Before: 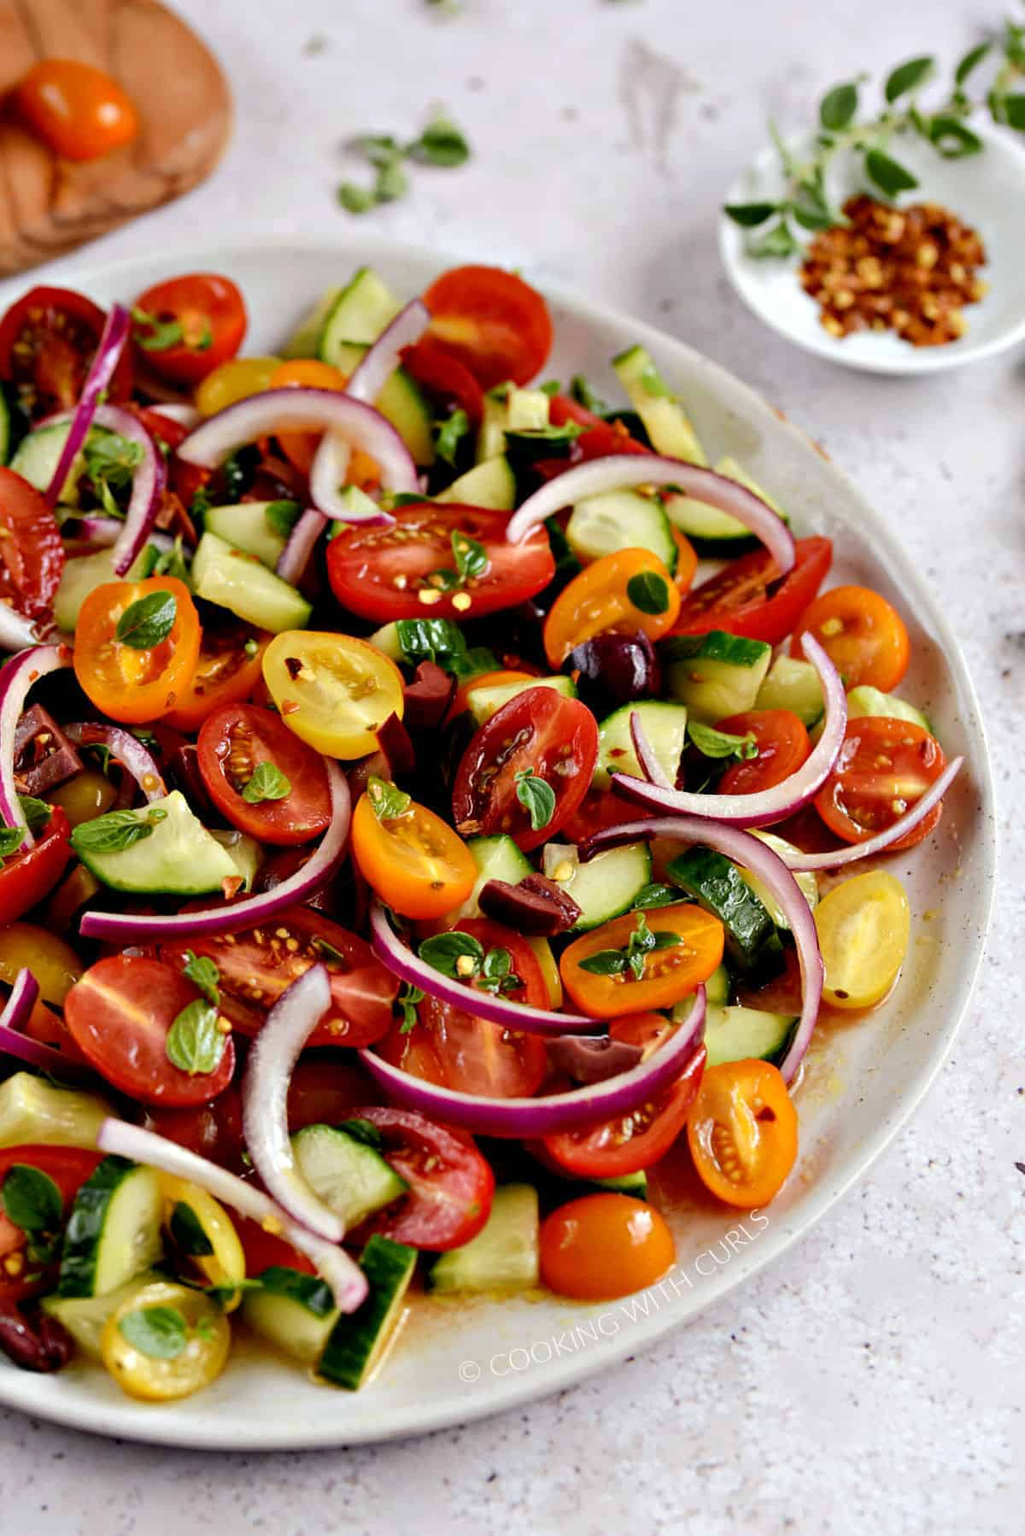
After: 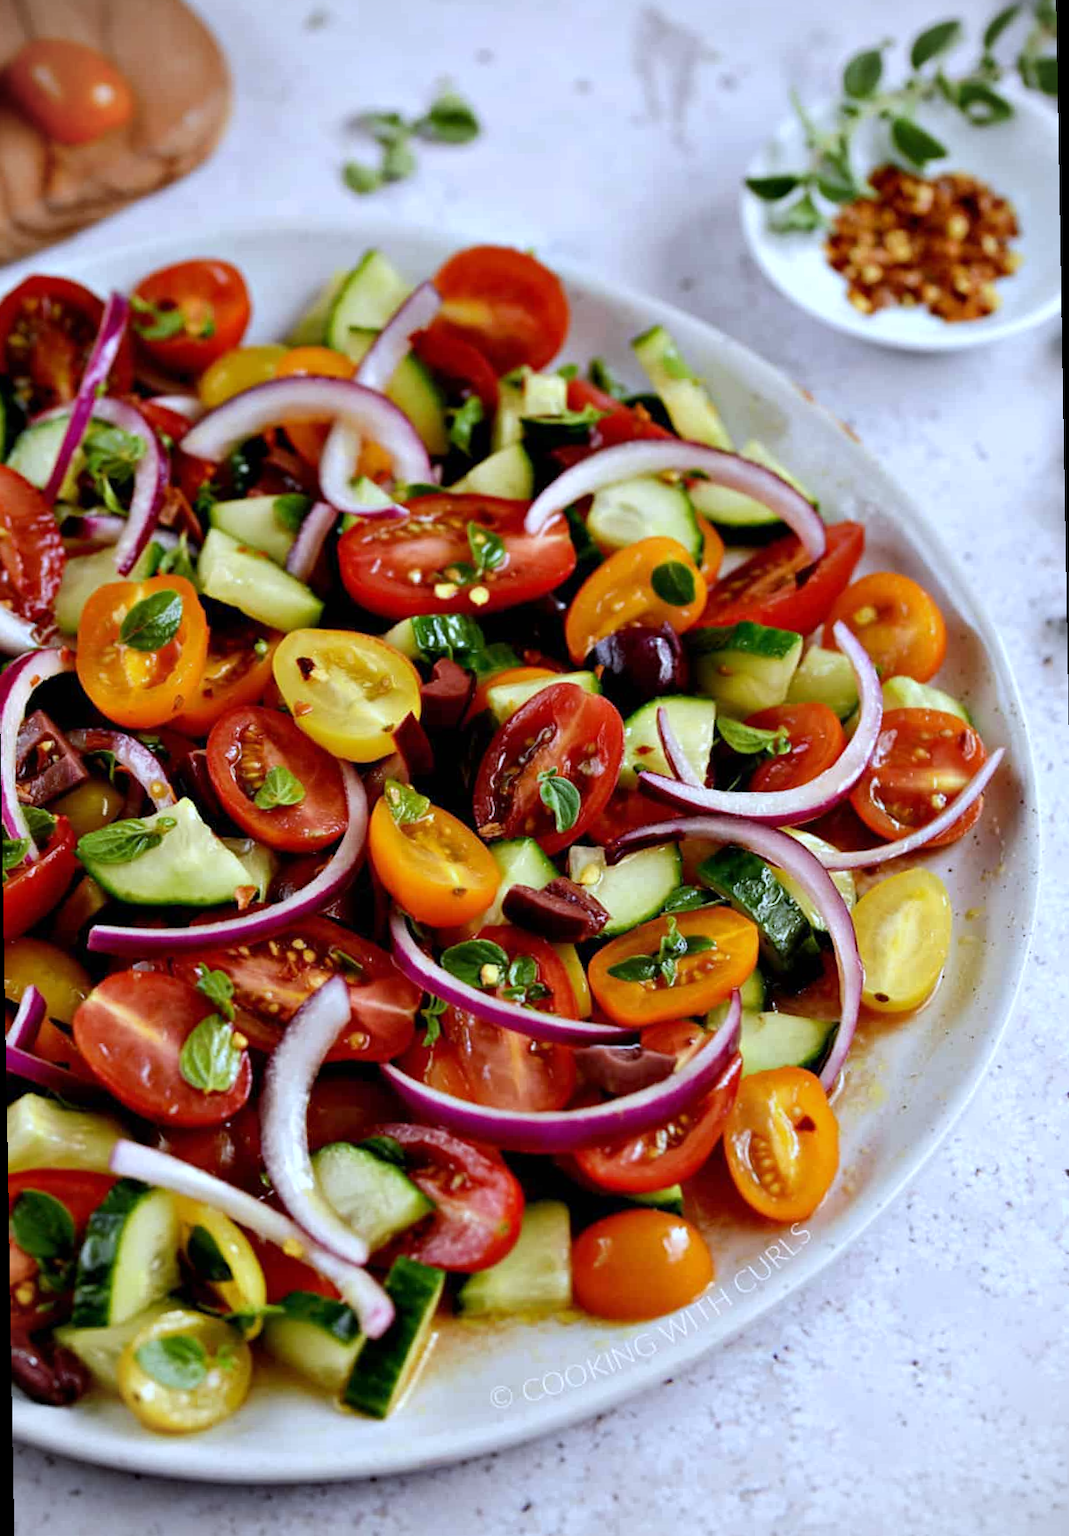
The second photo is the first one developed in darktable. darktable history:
vignetting: fall-off start 91.19%
white balance: red 0.926, green 1.003, blue 1.133
rotate and perspective: rotation -1°, crop left 0.011, crop right 0.989, crop top 0.025, crop bottom 0.975
